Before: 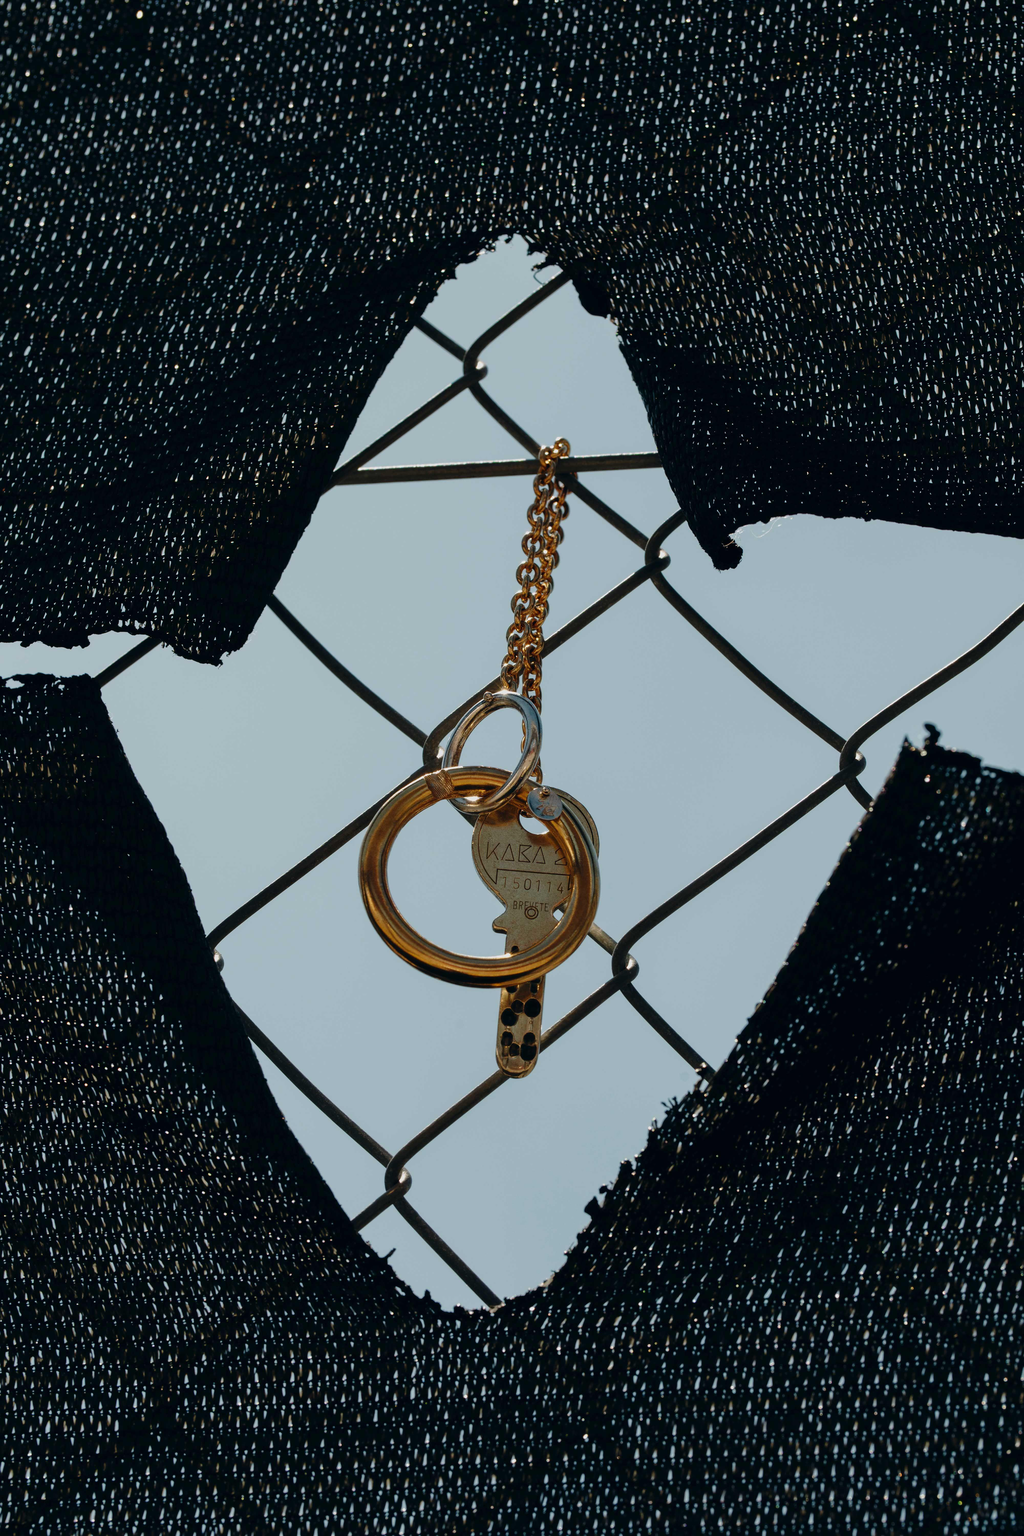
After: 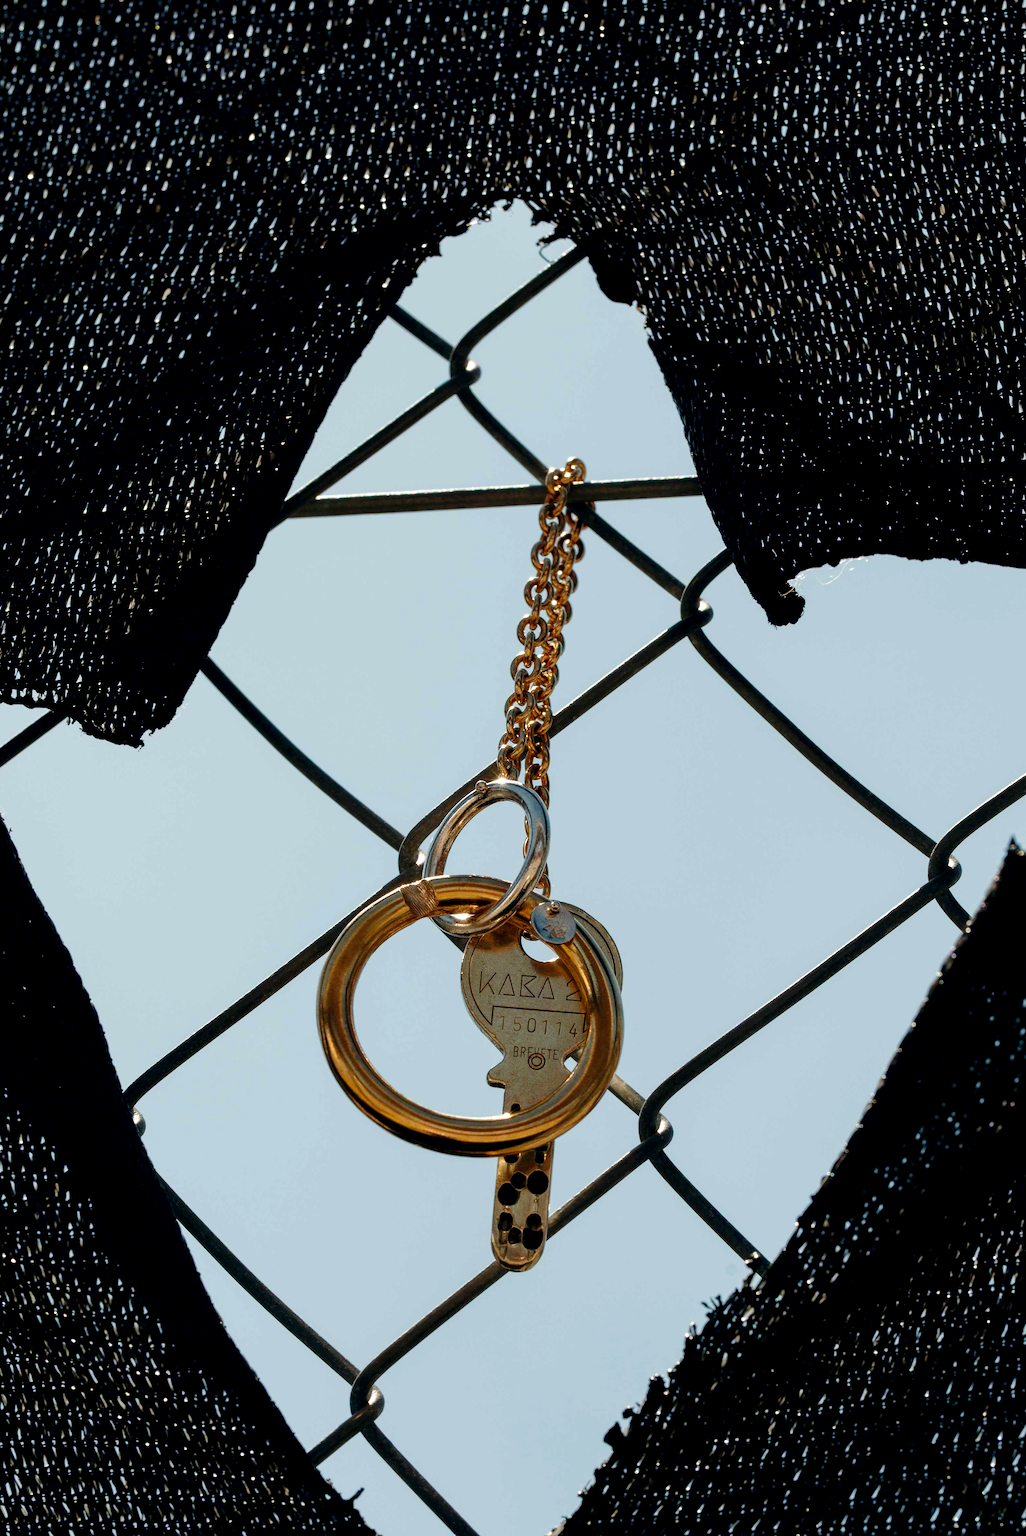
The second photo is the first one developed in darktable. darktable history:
crop and rotate: left 10.722%, top 5.082%, right 10.401%, bottom 16.235%
exposure: black level correction 0.005, exposure 0.415 EV, compensate highlight preservation false
